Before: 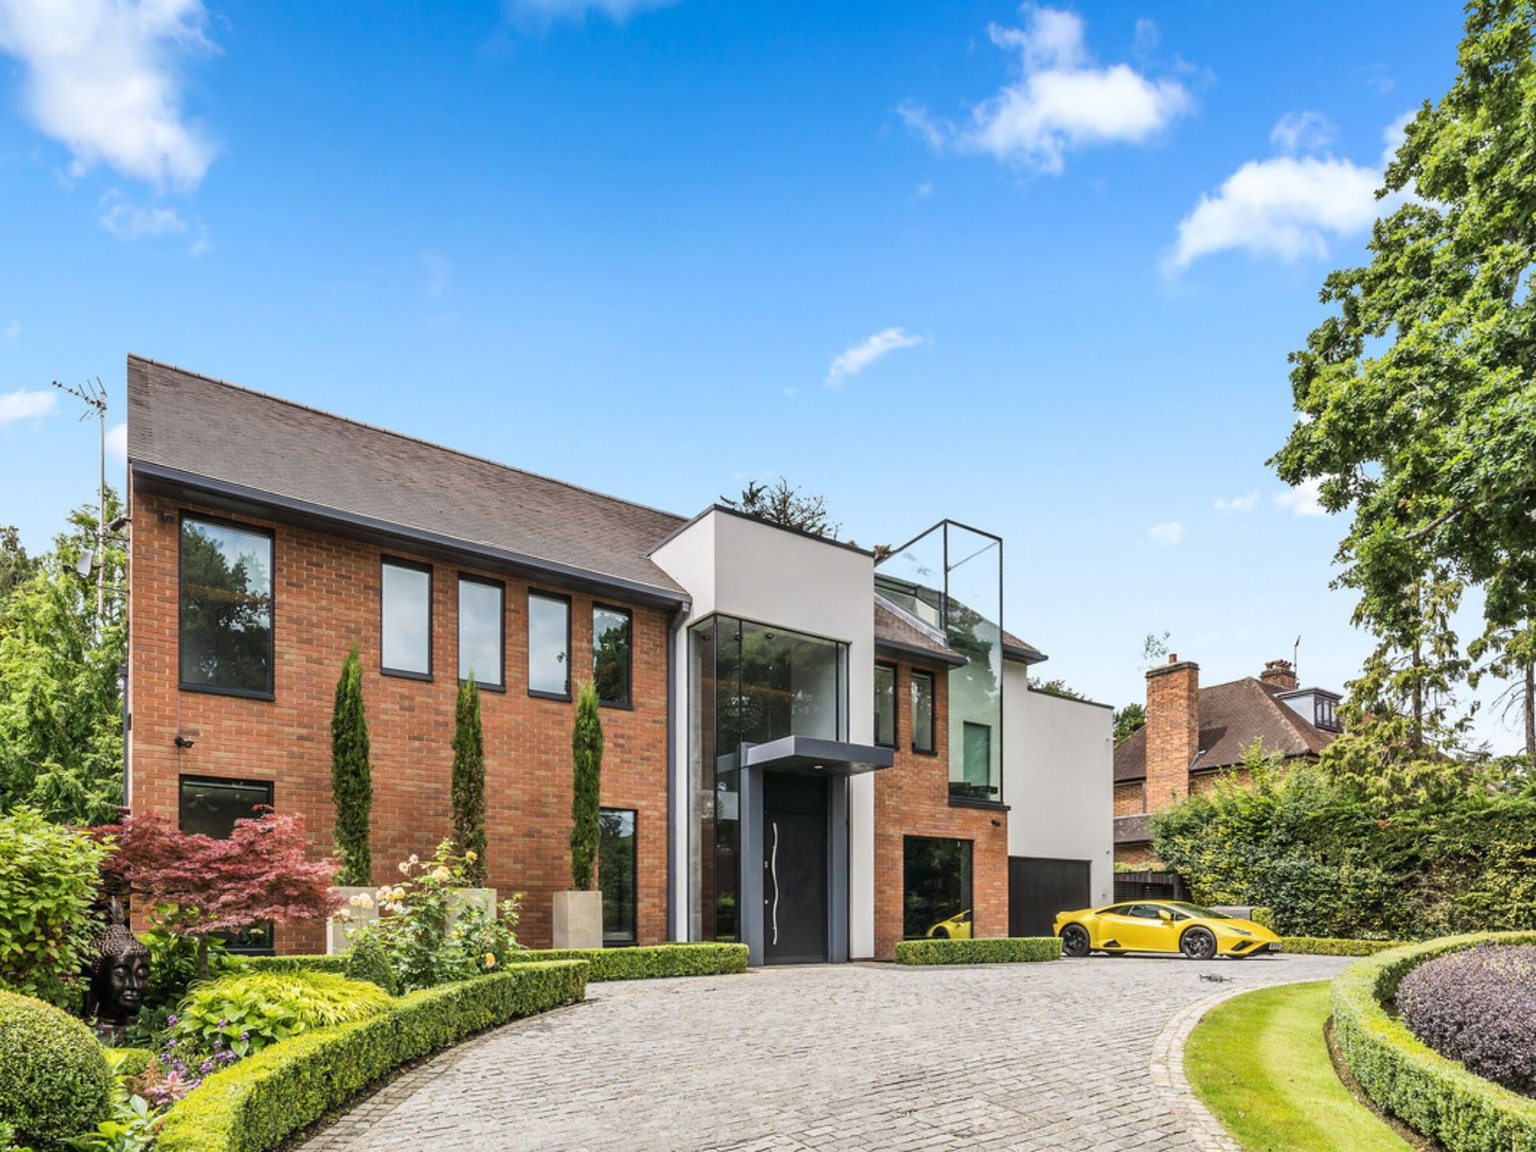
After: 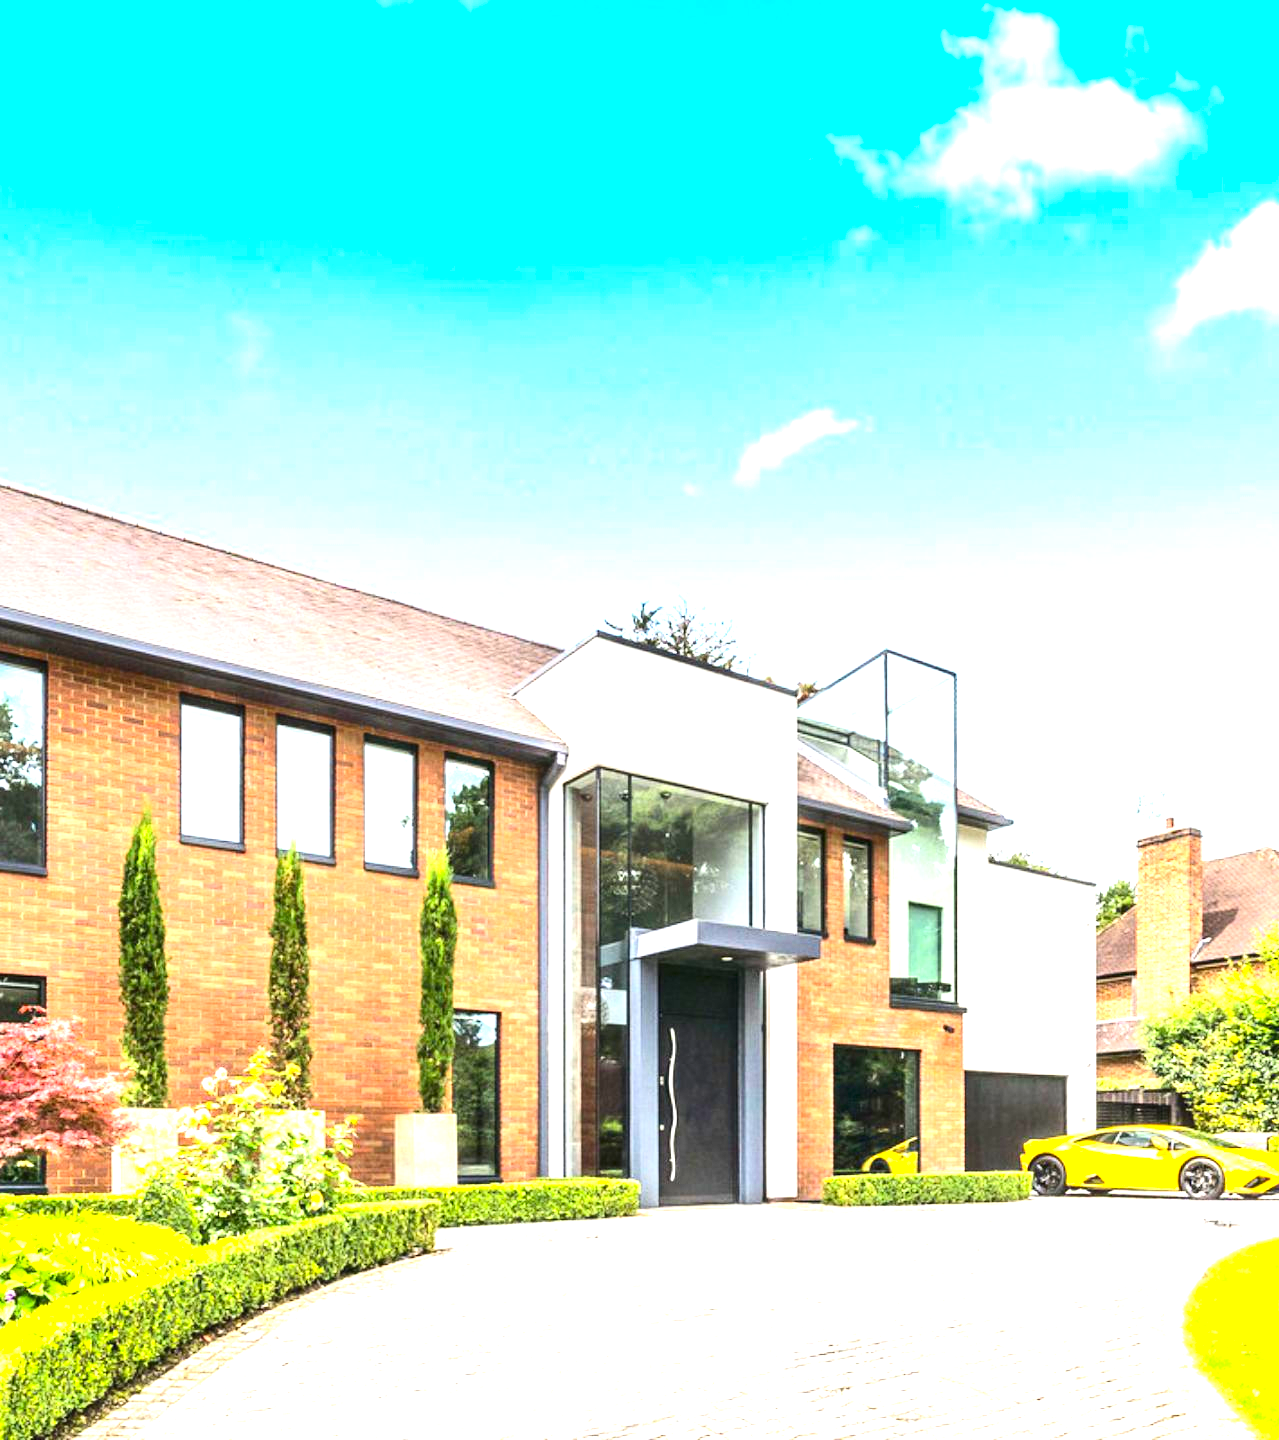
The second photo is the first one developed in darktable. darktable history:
exposure: black level correction 0, exposure 1.9 EV, compensate highlight preservation false
contrast brightness saturation: contrast 0.18, saturation 0.3
crop: left 15.419%, right 17.914%
